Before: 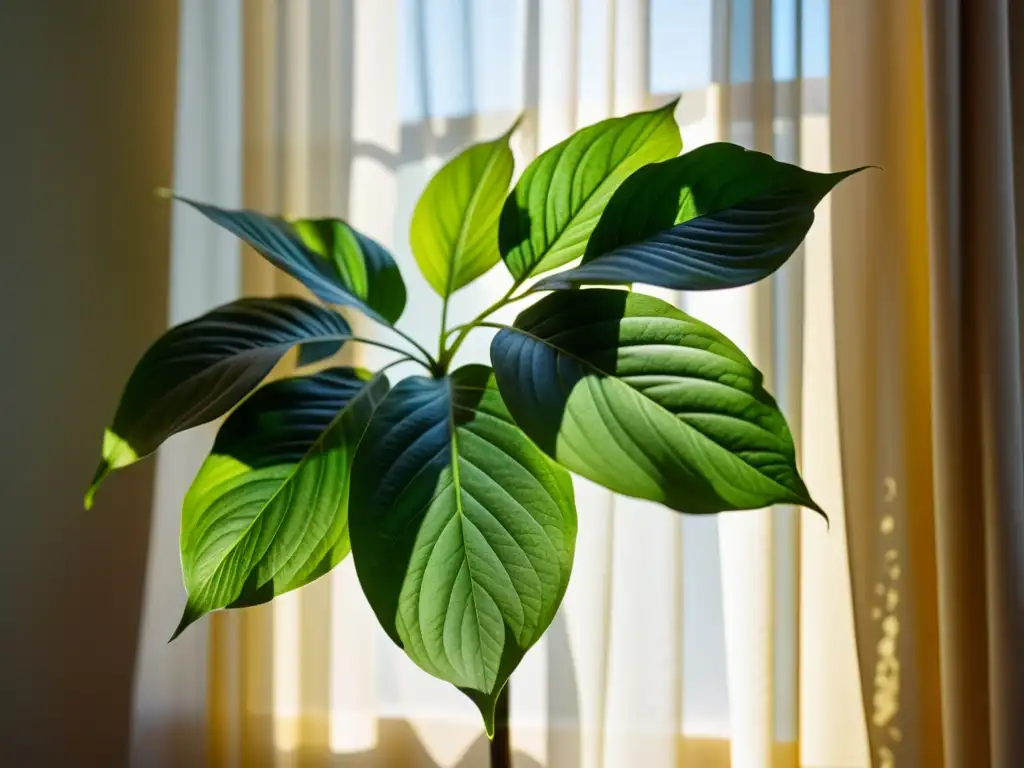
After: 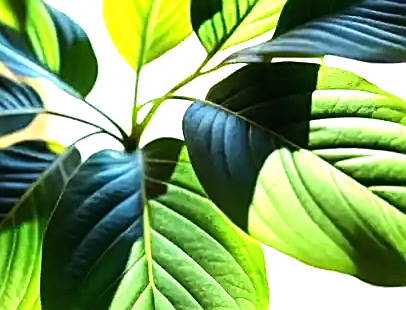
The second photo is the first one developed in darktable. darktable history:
sharpen: on, module defaults
tone equalizer: -8 EV -0.747 EV, -7 EV -0.701 EV, -6 EV -0.591 EV, -5 EV -0.388 EV, -3 EV 0.389 EV, -2 EV 0.6 EV, -1 EV 0.684 EV, +0 EV 0.774 EV, edges refinement/feathering 500, mask exposure compensation -1.26 EV, preserve details no
exposure: black level correction 0, exposure 1 EV, compensate exposure bias true, compensate highlight preservation false
crop: left 30.097%, top 29.615%, right 30.171%, bottom 29.97%
